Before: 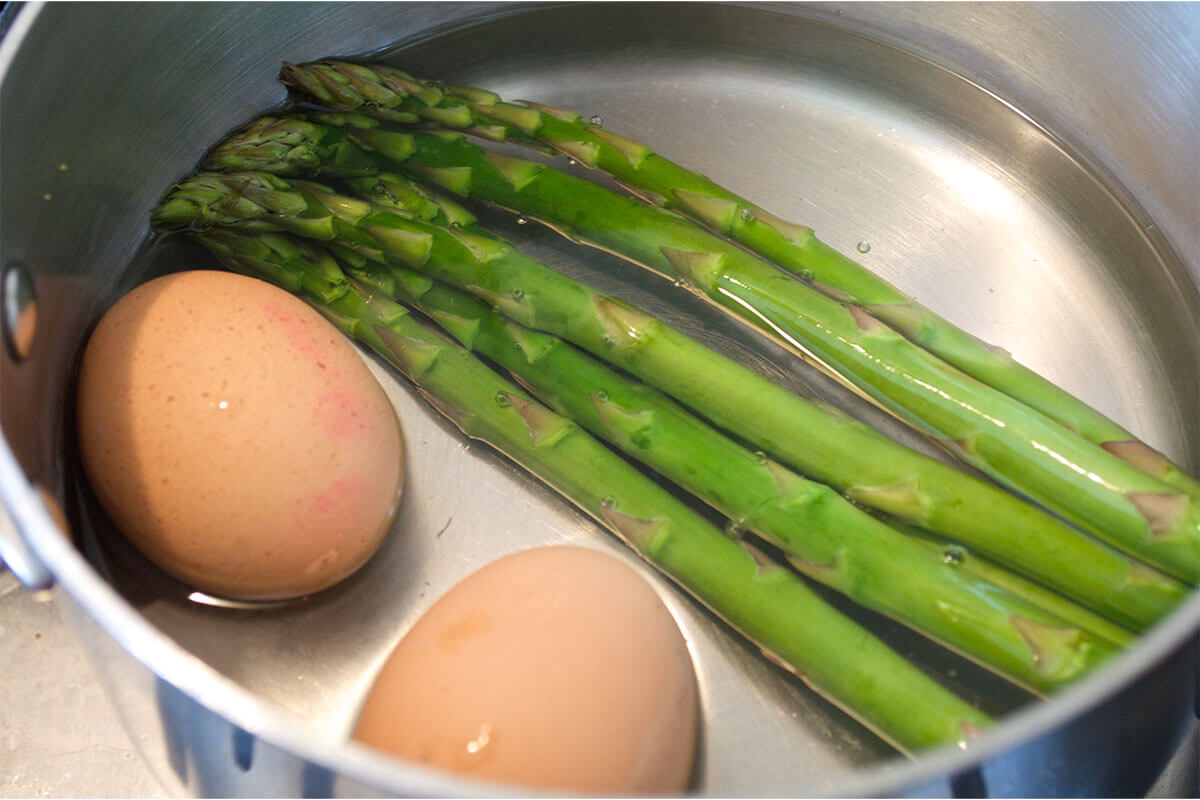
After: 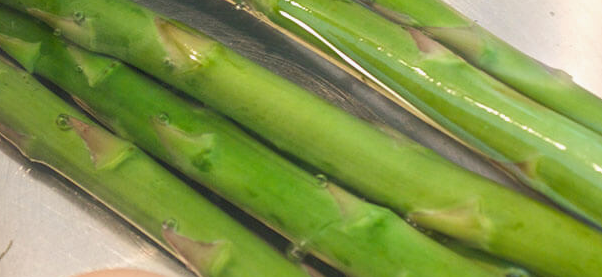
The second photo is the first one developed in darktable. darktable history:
exposure: exposure -0.064 EV, compensate highlight preservation false
crop: left 36.607%, top 34.735%, right 13.146%, bottom 30.611%
